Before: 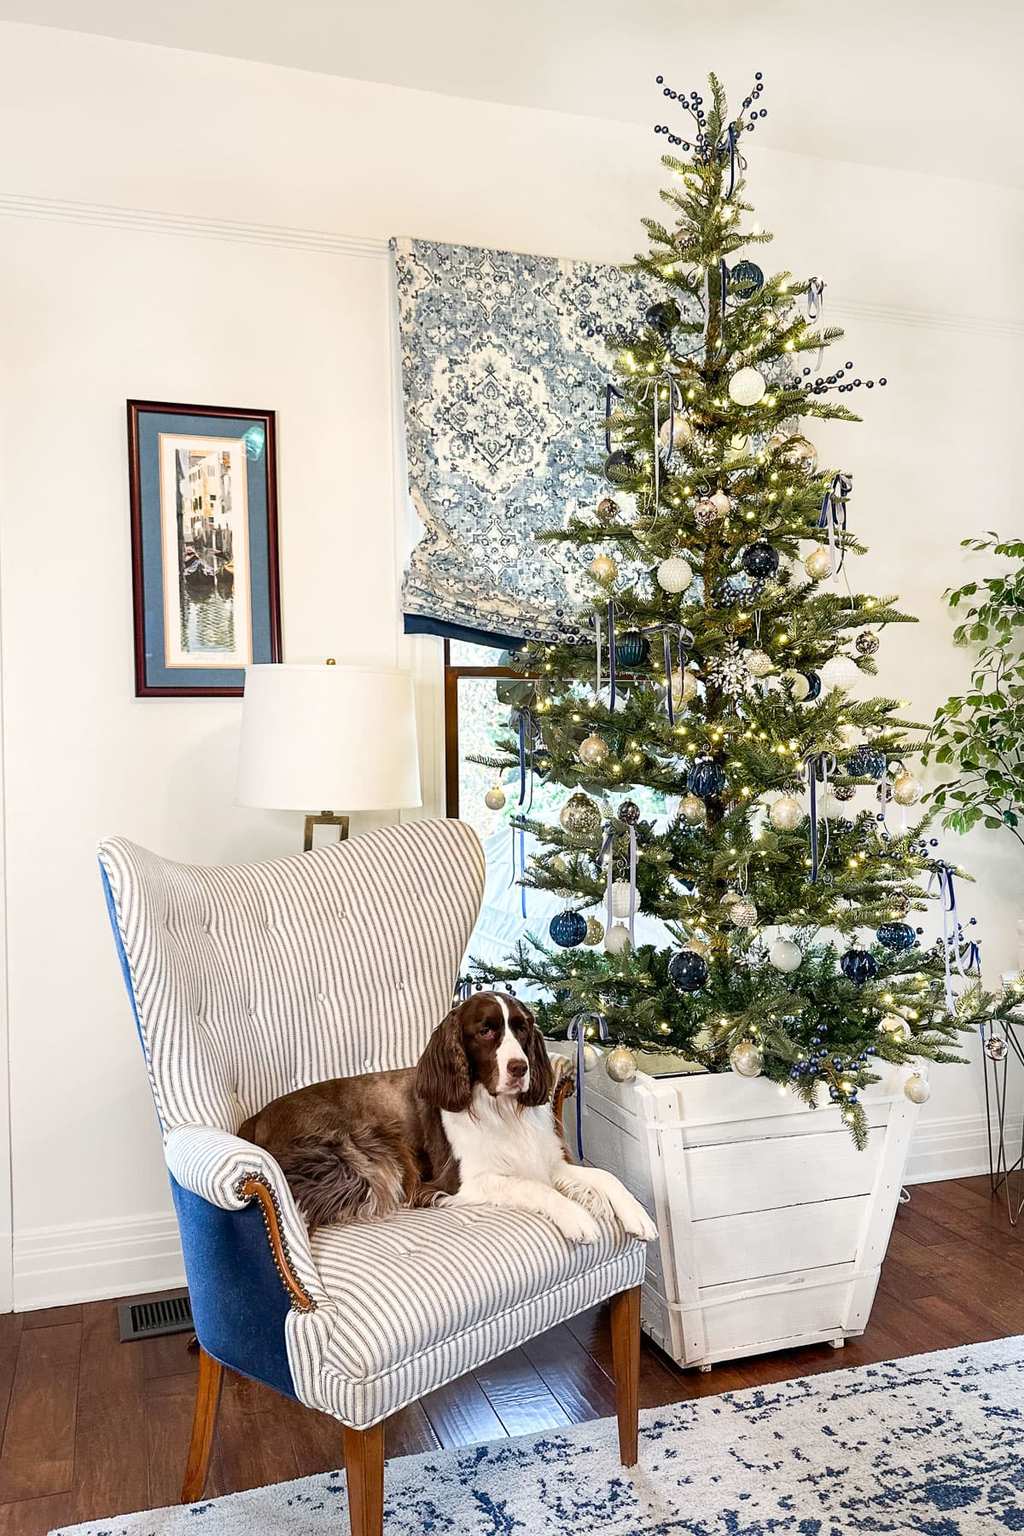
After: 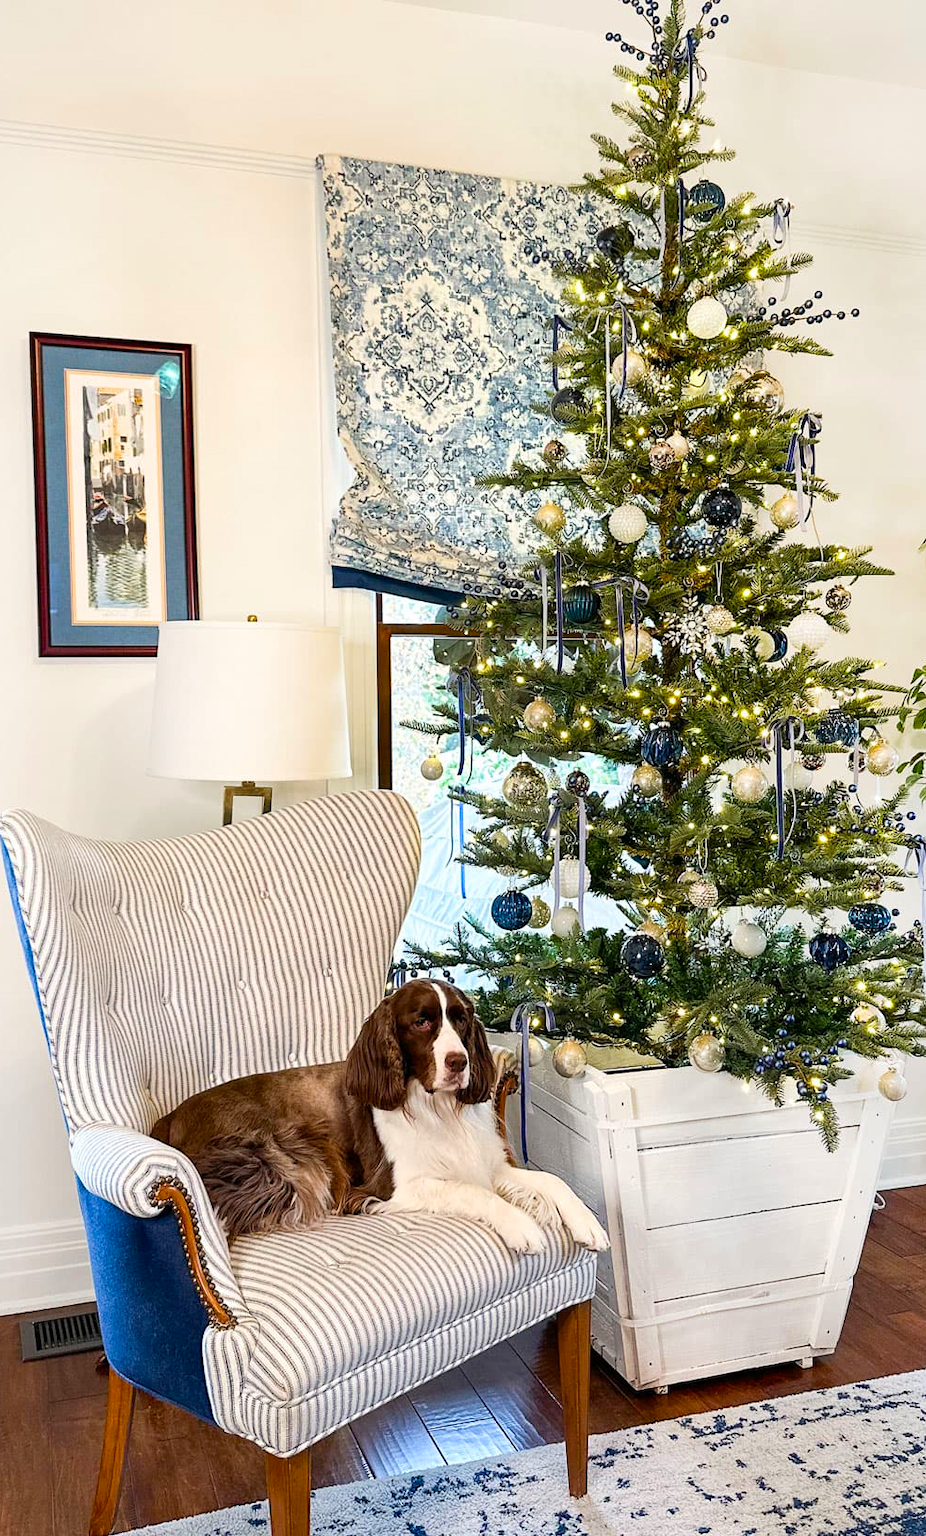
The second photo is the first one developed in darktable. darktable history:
color balance rgb: perceptual saturation grading › global saturation 20%, global vibrance 20%
crop: left 9.807%, top 6.259%, right 7.334%, bottom 2.177%
